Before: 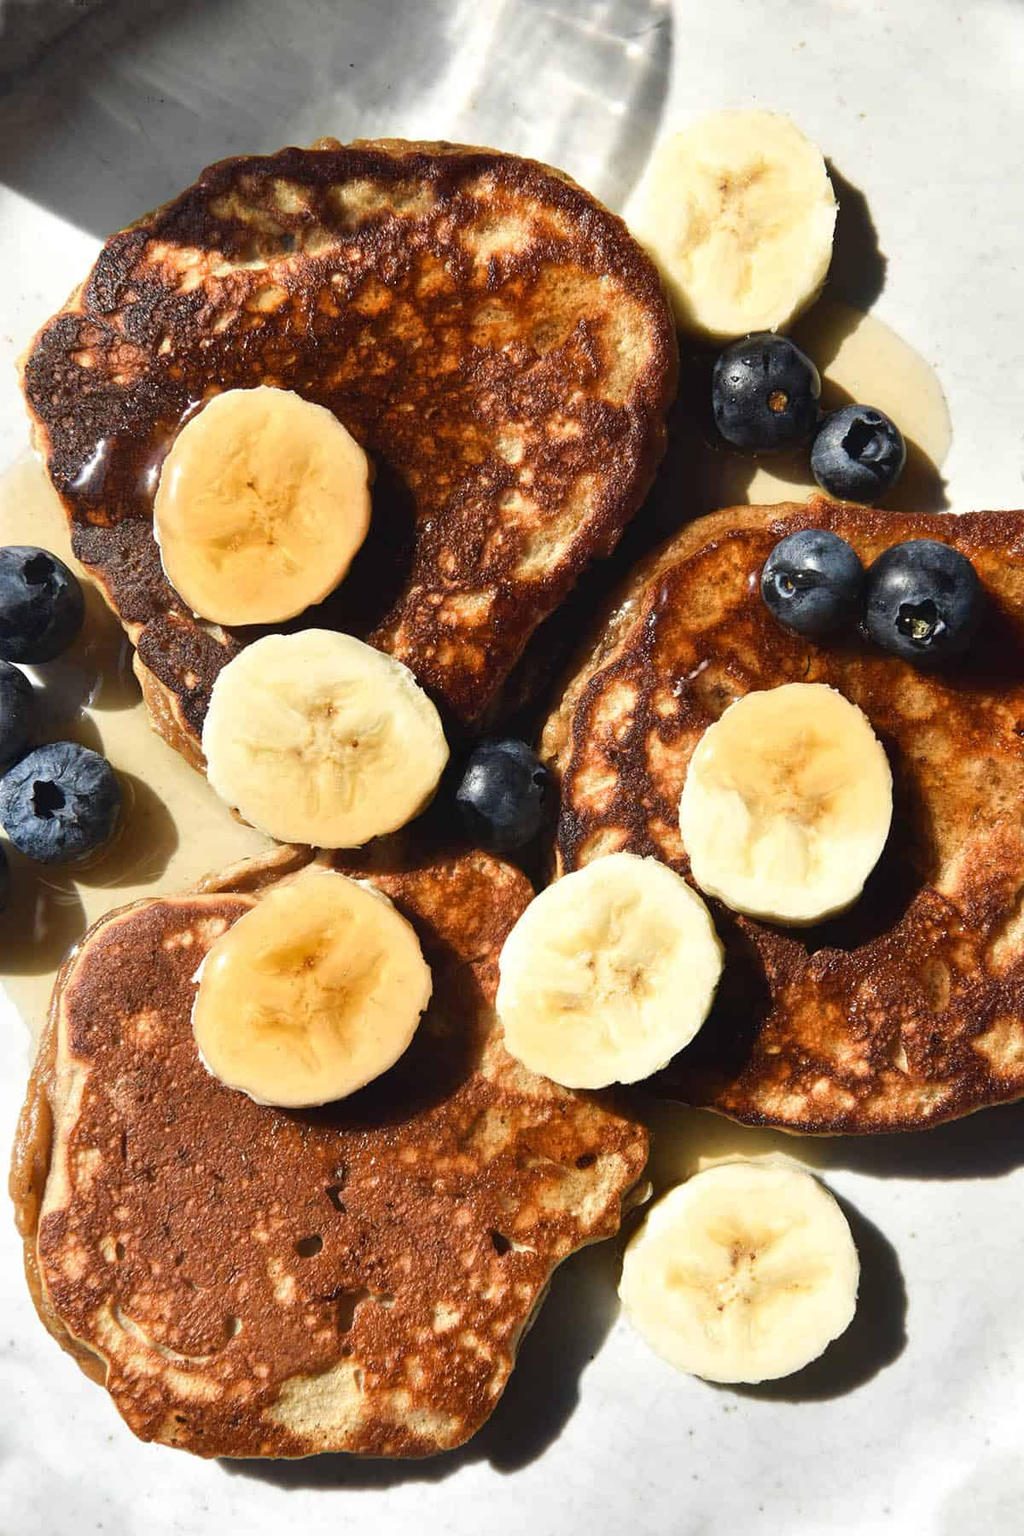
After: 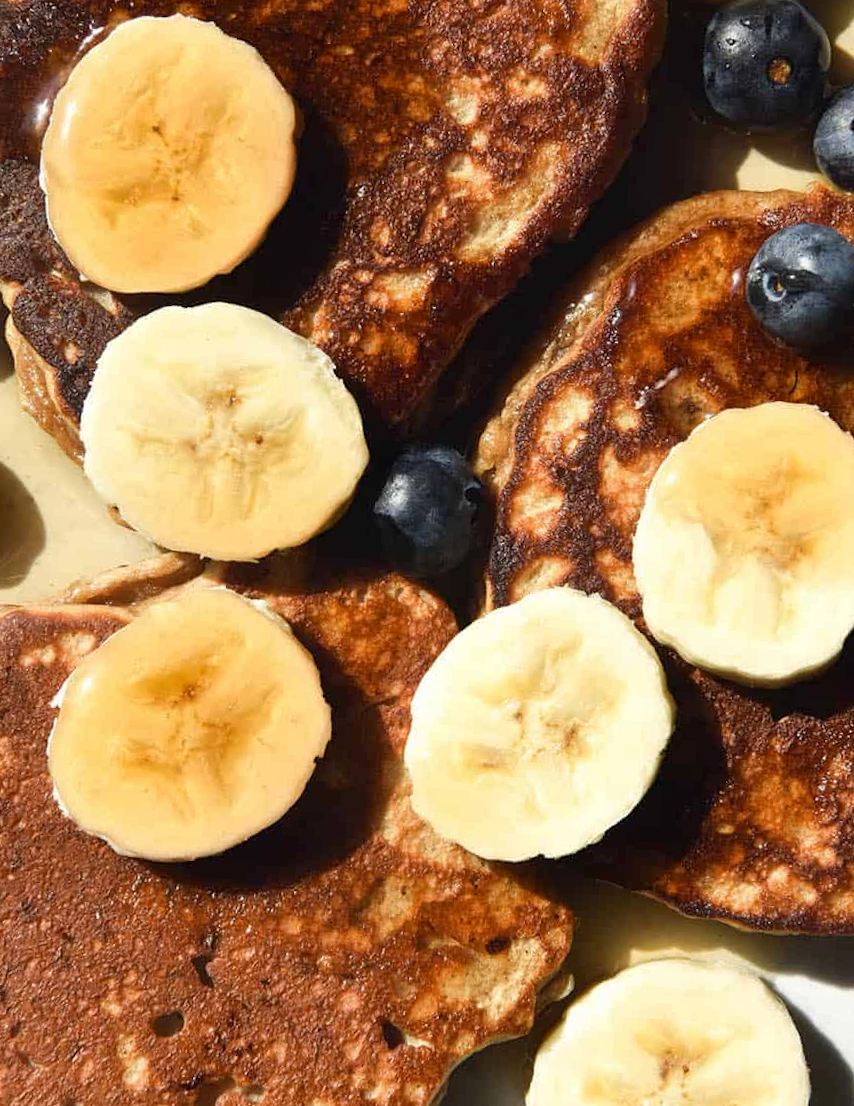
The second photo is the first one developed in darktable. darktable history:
crop and rotate: angle -3.66°, left 9.842%, top 20.839%, right 12.274%, bottom 11.914%
exposure: black level correction 0.002, compensate highlight preservation false
contrast equalizer: octaves 7, y [[0.5, 0.5, 0.472, 0.5, 0.5, 0.5], [0.5 ×6], [0.5 ×6], [0 ×6], [0 ×6]]
